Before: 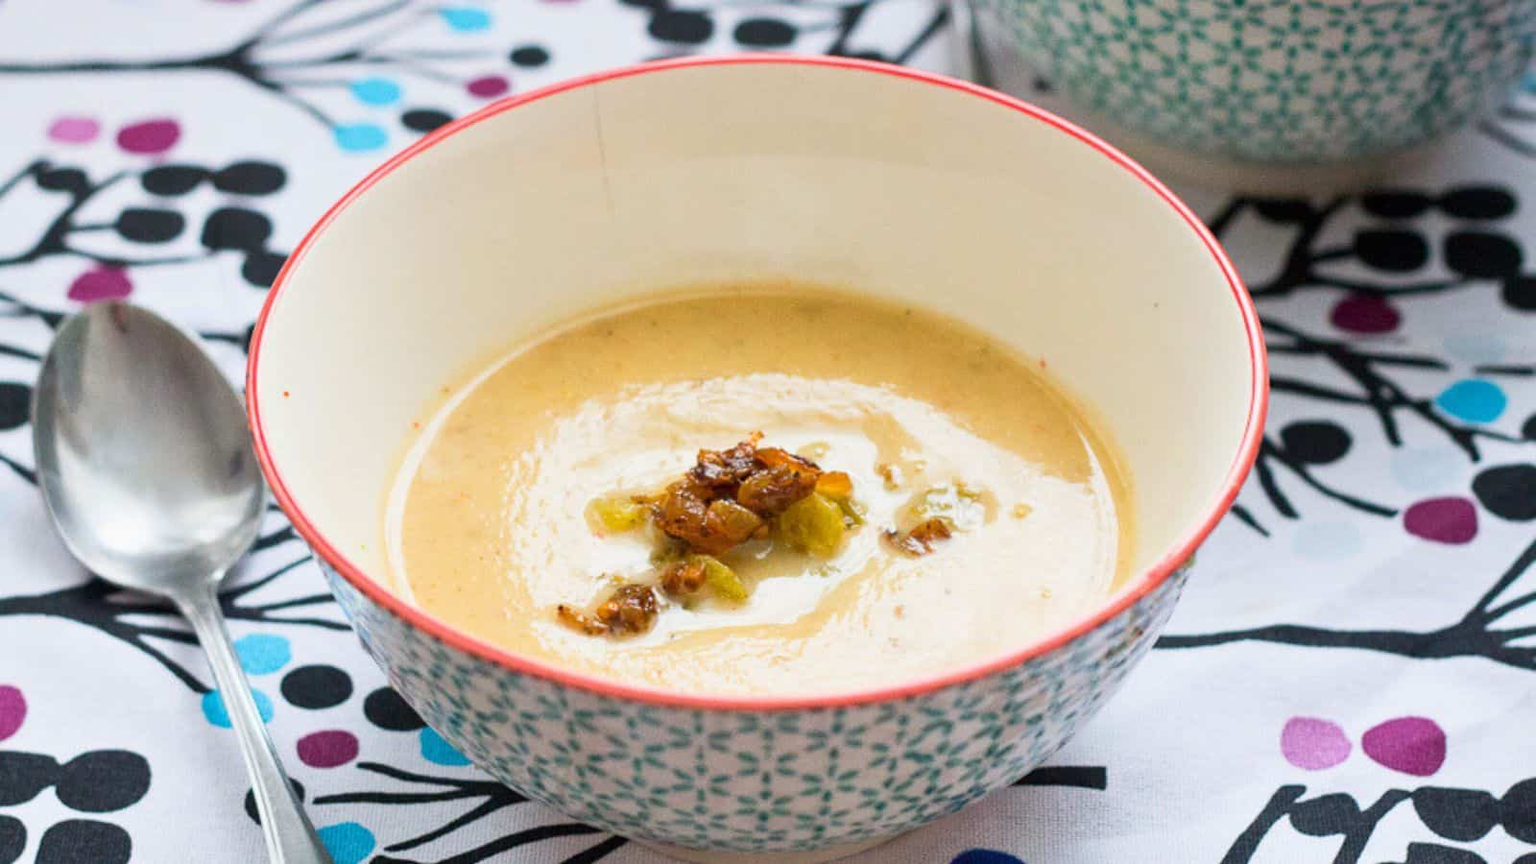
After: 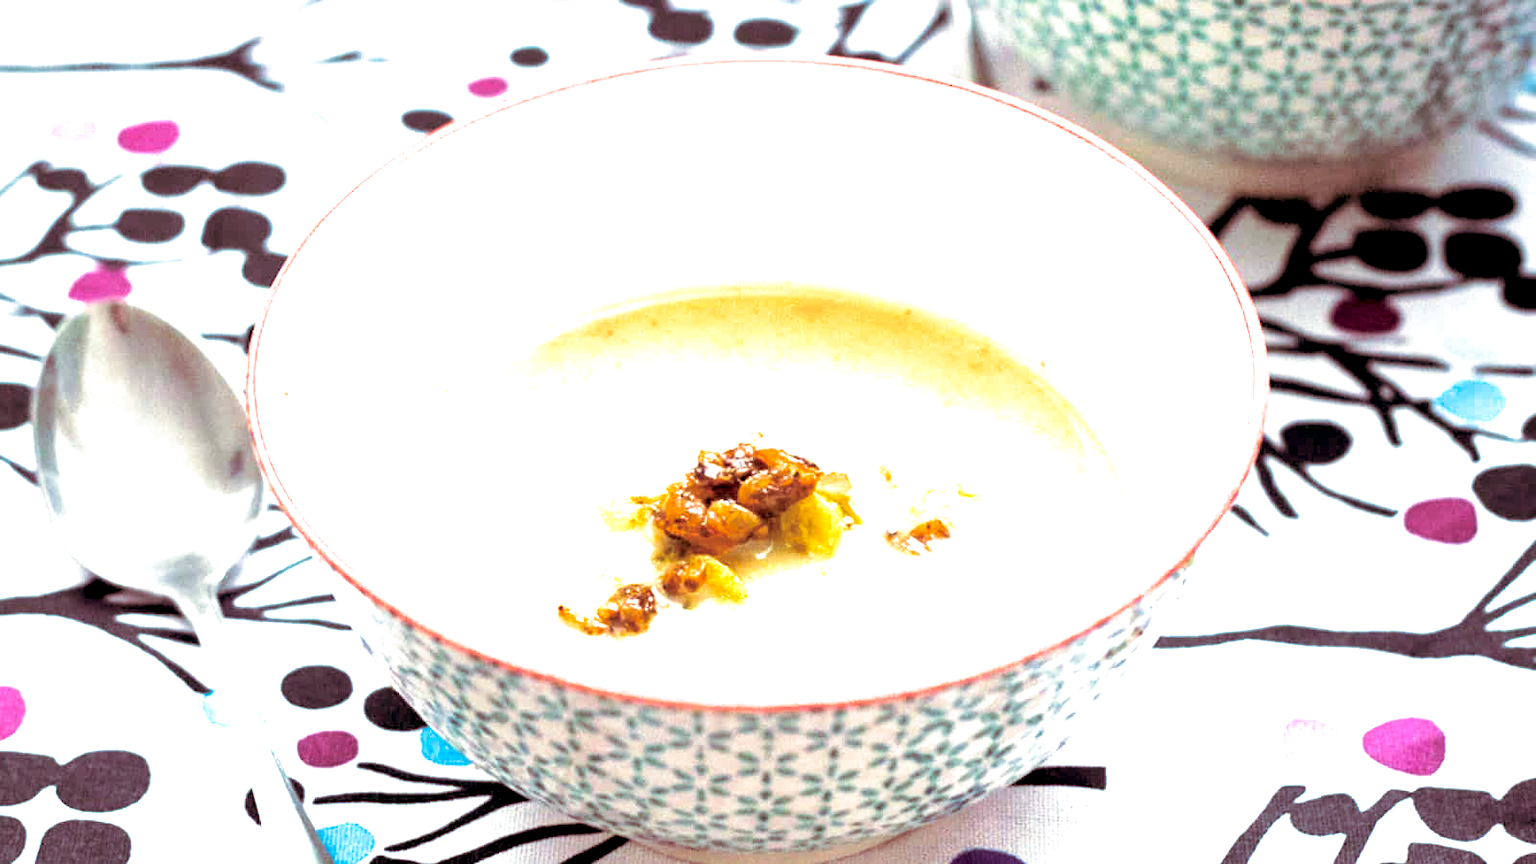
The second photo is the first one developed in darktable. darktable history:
exposure: black level correction 0.009, exposure 1.425 EV, compensate highlight preservation false
split-toning: on, module defaults
